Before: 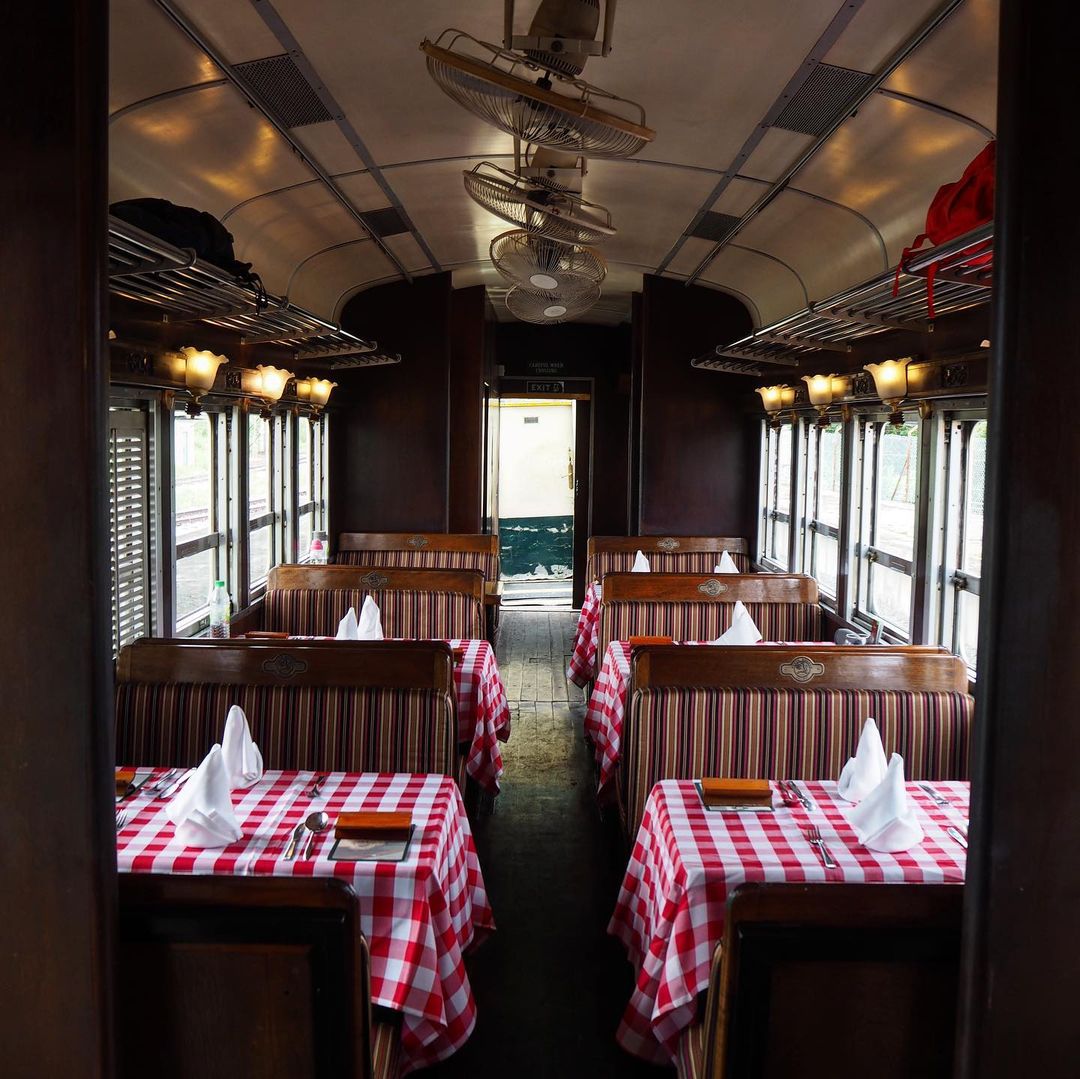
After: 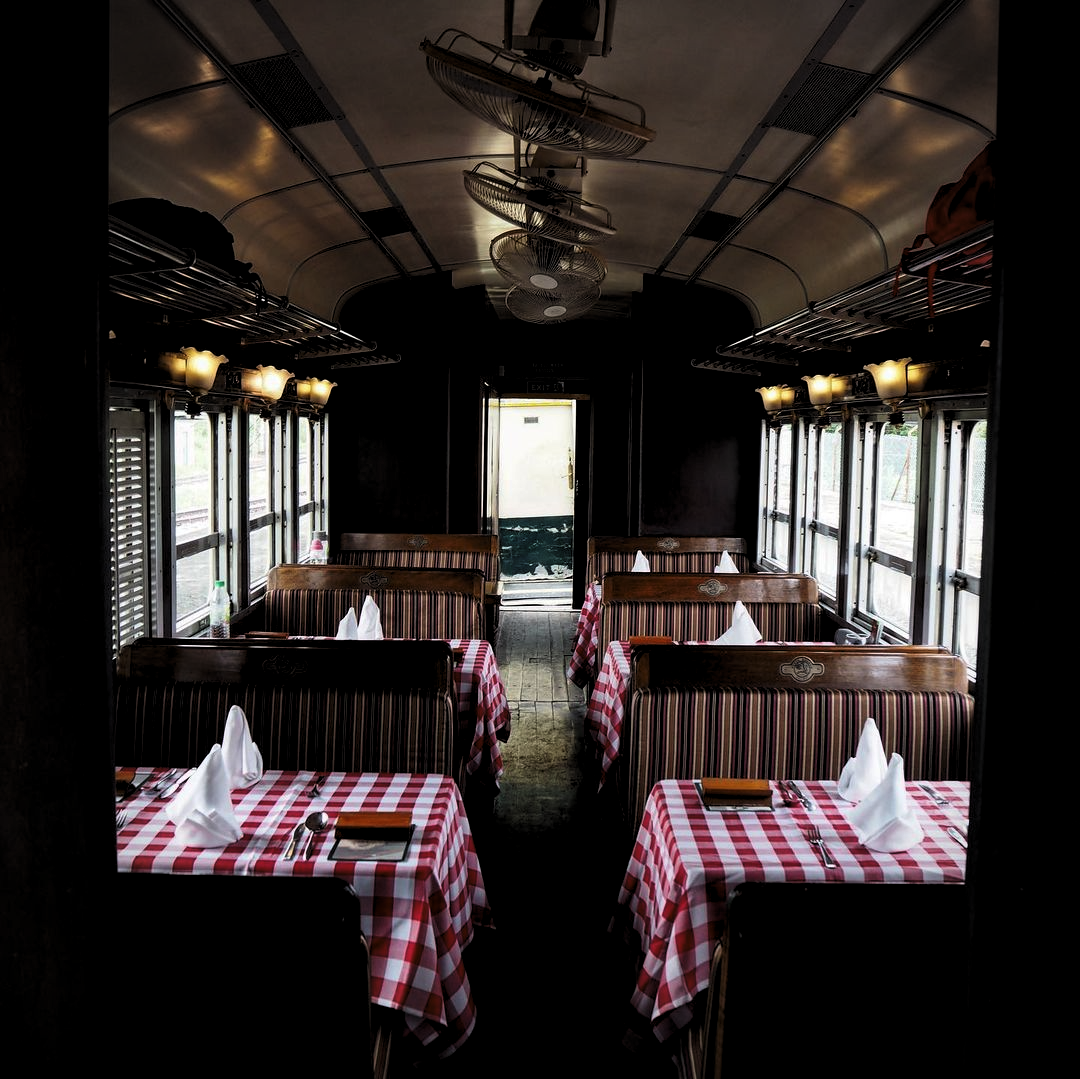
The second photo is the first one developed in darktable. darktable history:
vignetting: on, module defaults
levels: levels [0.116, 0.574, 1]
